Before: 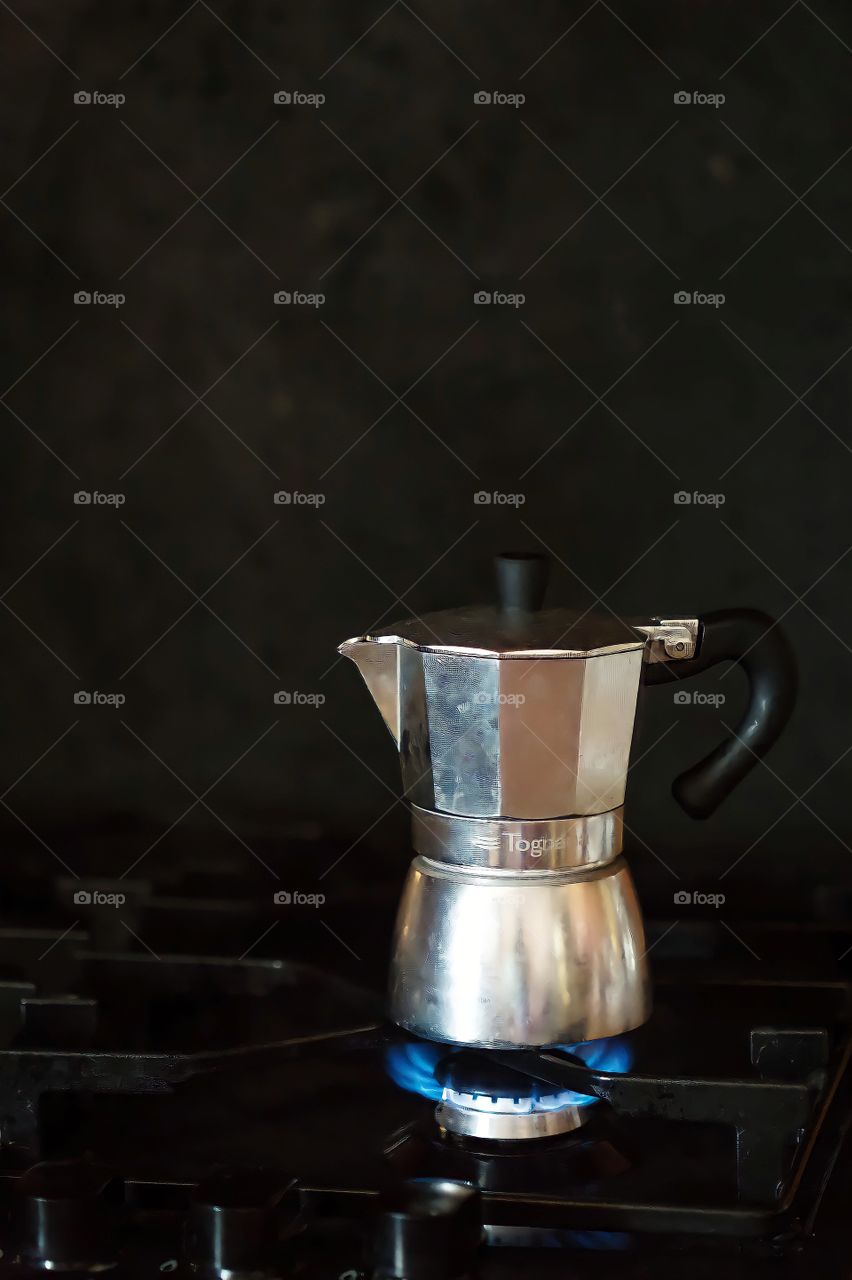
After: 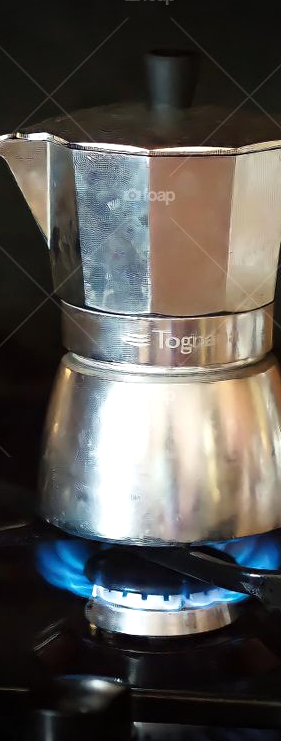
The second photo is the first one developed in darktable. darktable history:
vignetting: fall-off start 75.83%, fall-off radius 27.82%, width/height ratio 0.977
crop: left 41.087%, top 39.331%, right 25.908%, bottom 2.758%
exposure: exposure 0.237 EV, compensate exposure bias true, compensate highlight preservation false
